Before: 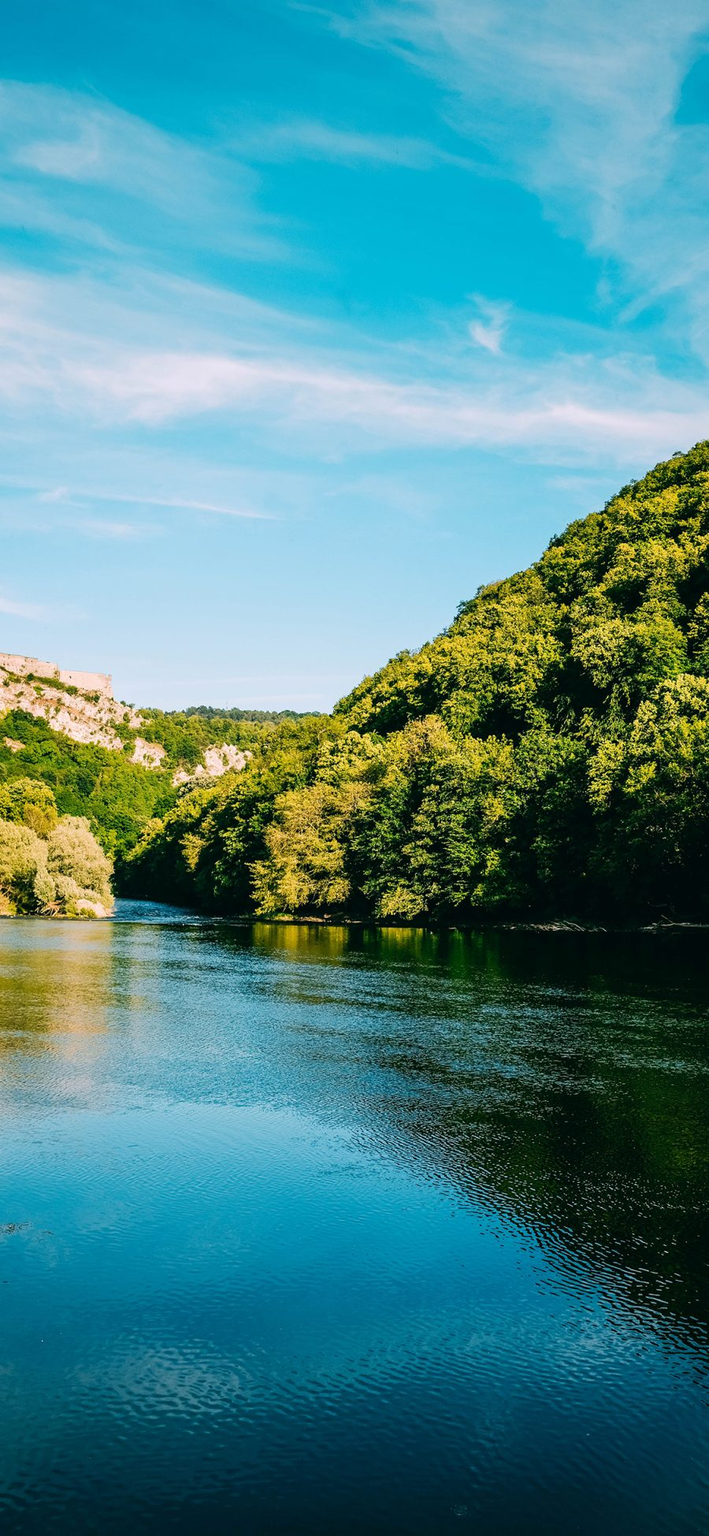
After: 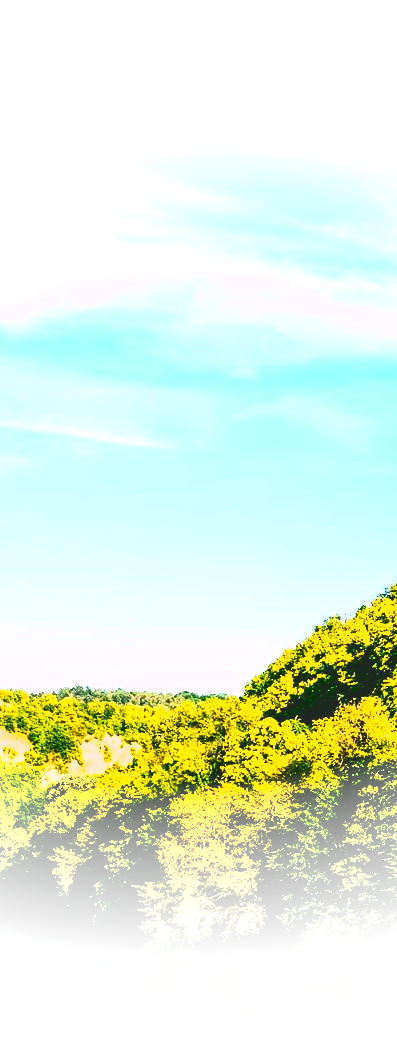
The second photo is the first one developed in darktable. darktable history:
vignetting: fall-off start 70.84%, brightness 0.984, saturation -0.494, width/height ratio 1.333
color balance rgb: power › chroma 0.272%, power › hue 62.71°, highlights gain › chroma 2.331%, highlights gain › hue 35.42°, perceptual saturation grading › global saturation 20%, perceptual saturation grading › highlights -25.741%, perceptual saturation grading › shadows 50.239%, perceptual brilliance grading › highlights 8.529%, perceptual brilliance grading › mid-tones 3.646%, perceptual brilliance grading › shadows 1.926%, global vibrance 14.425%
crop: left 19.967%, top 10.798%, right 35.812%, bottom 34.786%
contrast brightness saturation: contrast 0.83, brightness 0.609, saturation 0.607
exposure: black level correction -0.014, exposure -0.195 EV, compensate highlight preservation false
